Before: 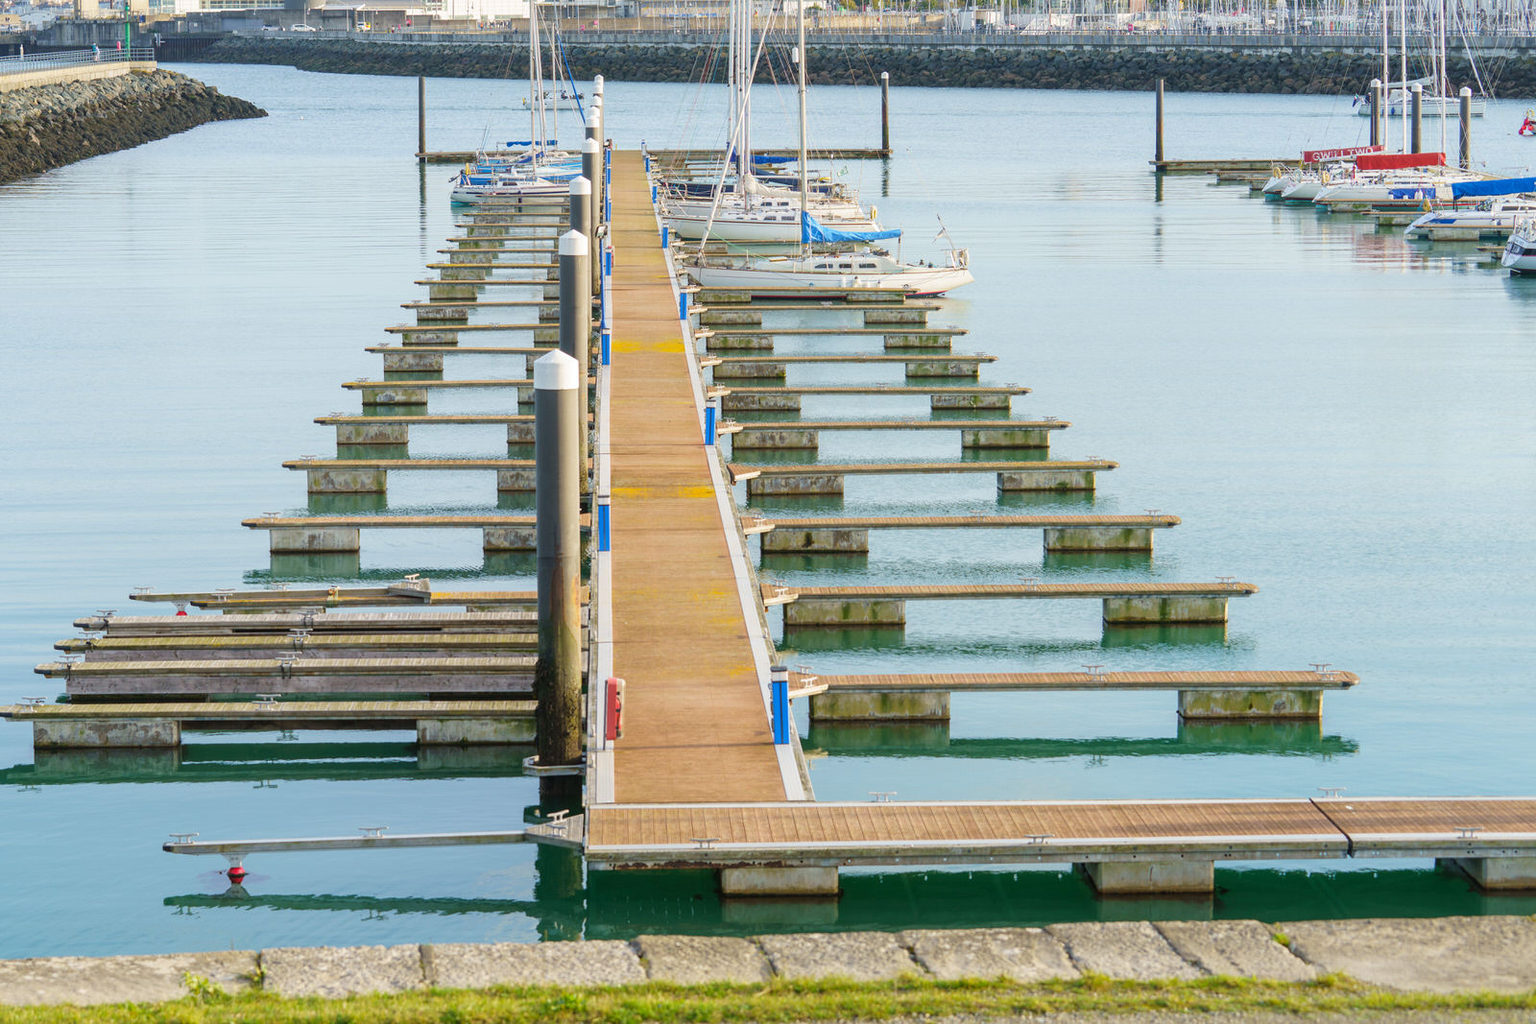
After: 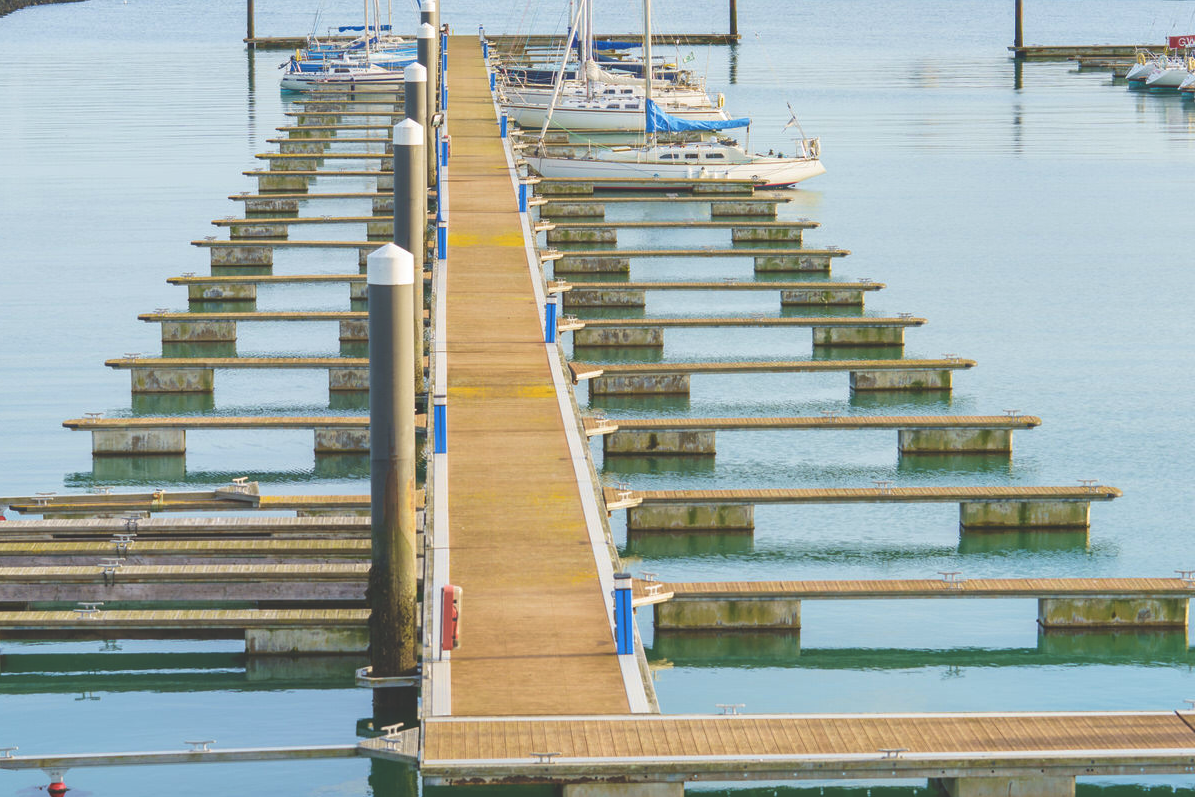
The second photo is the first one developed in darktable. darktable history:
crop and rotate: left 11.831%, top 11.346%, right 13.429%, bottom 13.899%
velvia: on, module defaults
color contrast: green-magenta contrast 0.81
shadows and highlights: shadows 32, highlights -32, soften with gaussian
exposure: black level correction -0.028, compensate highlight preservation false
